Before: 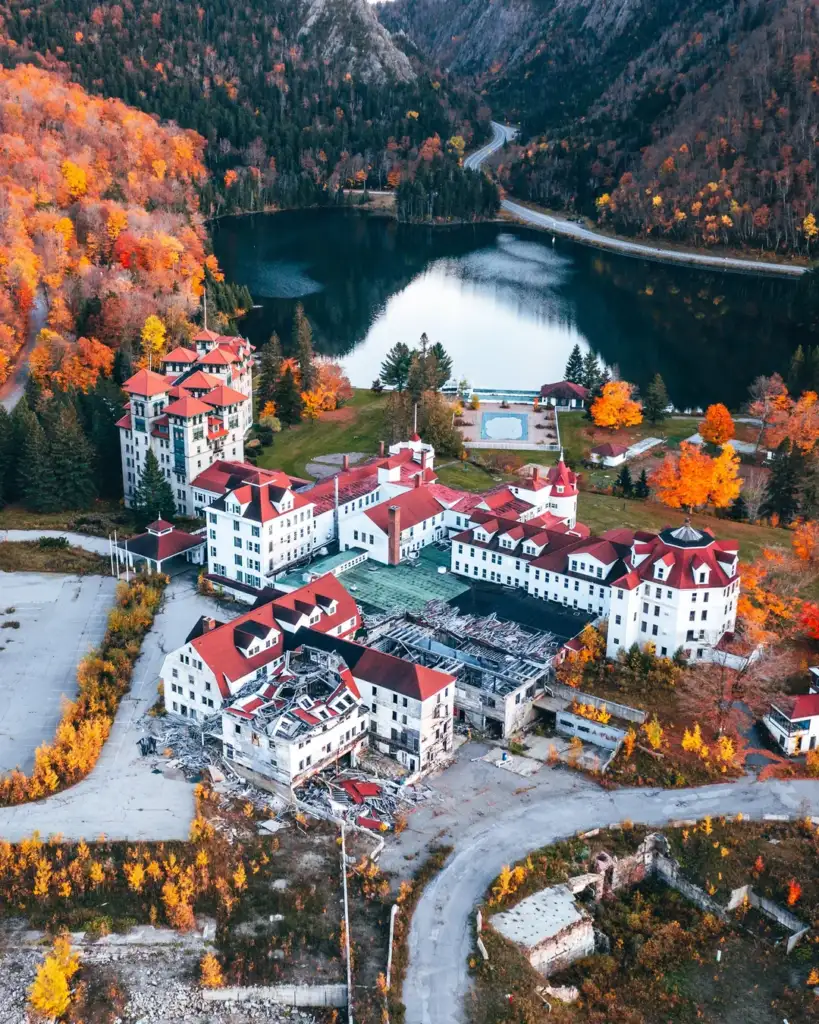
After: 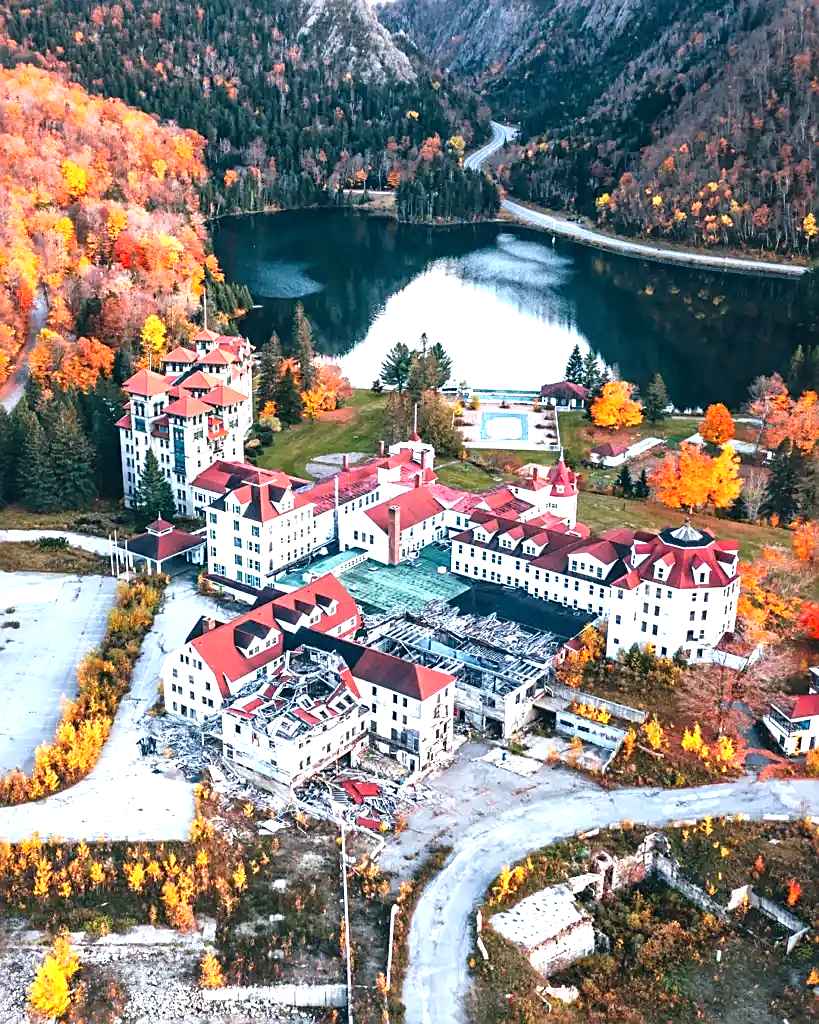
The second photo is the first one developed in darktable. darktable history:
exposure: black level correction 0, exposure 0.89 EV, compensate exposure bias true, compensate highlight preservation false
local contrast: mode bilateral grid, contrast 21, coarseness 49, detail 141%, midtone range 0.2
sharpen: on, module defaults
